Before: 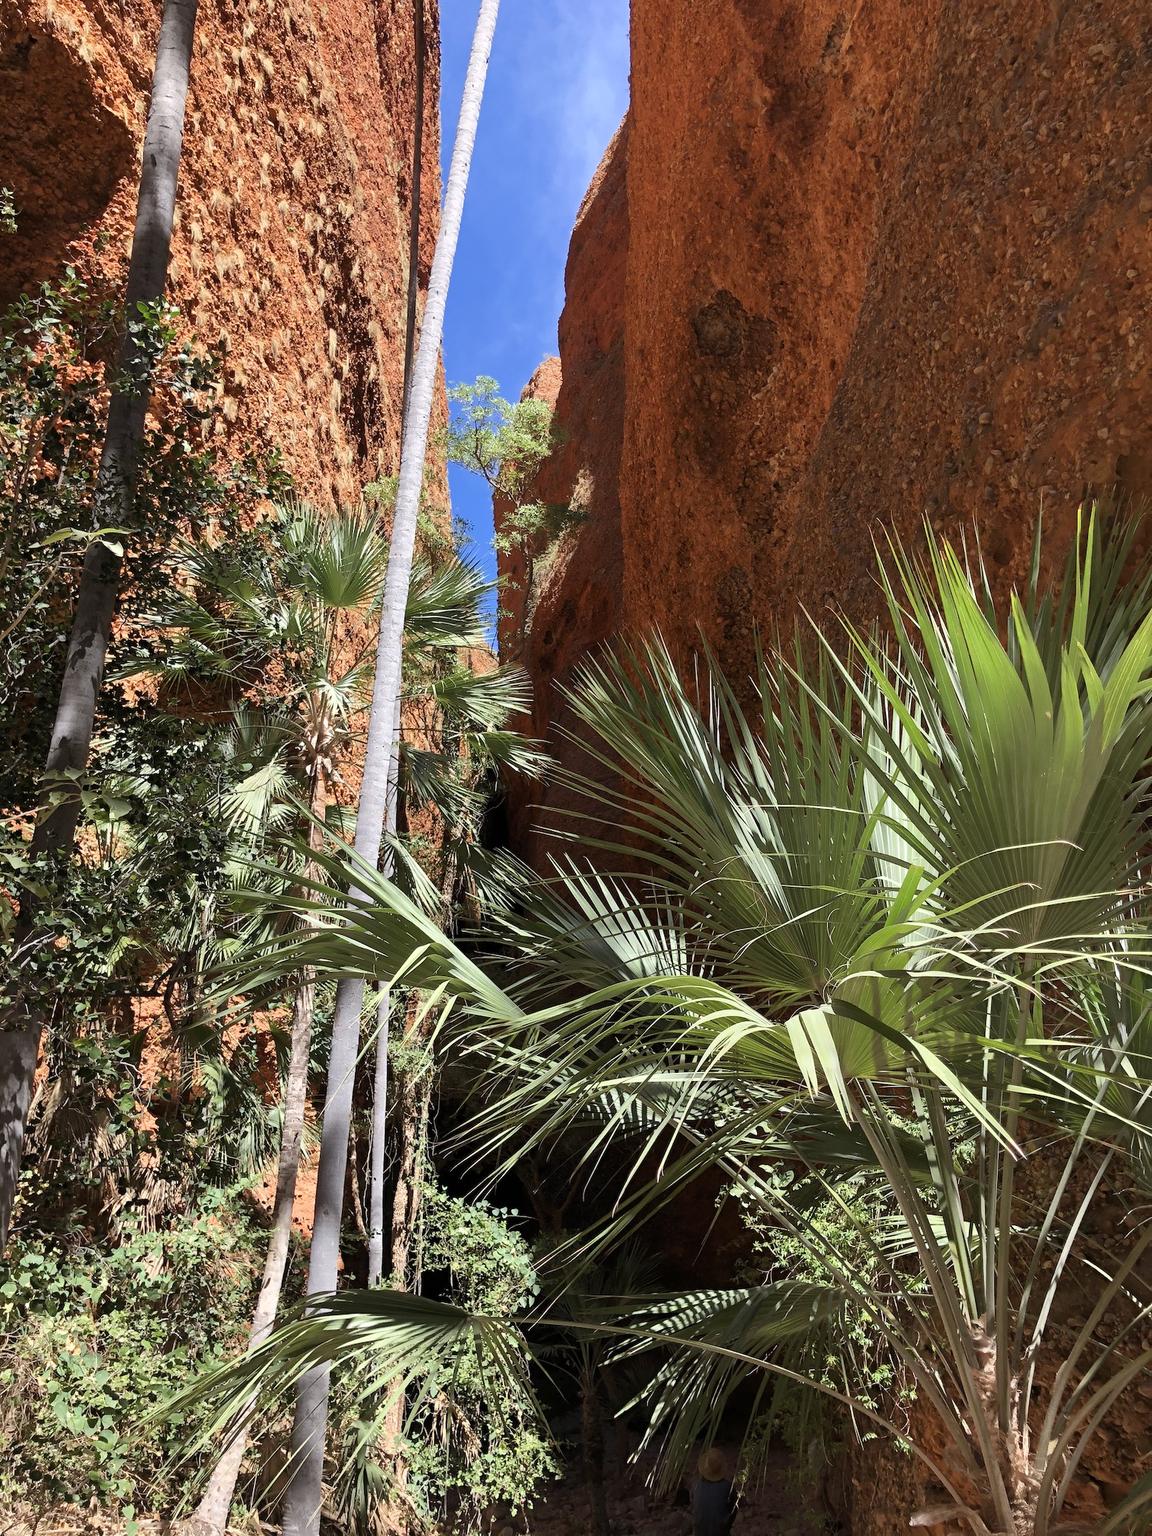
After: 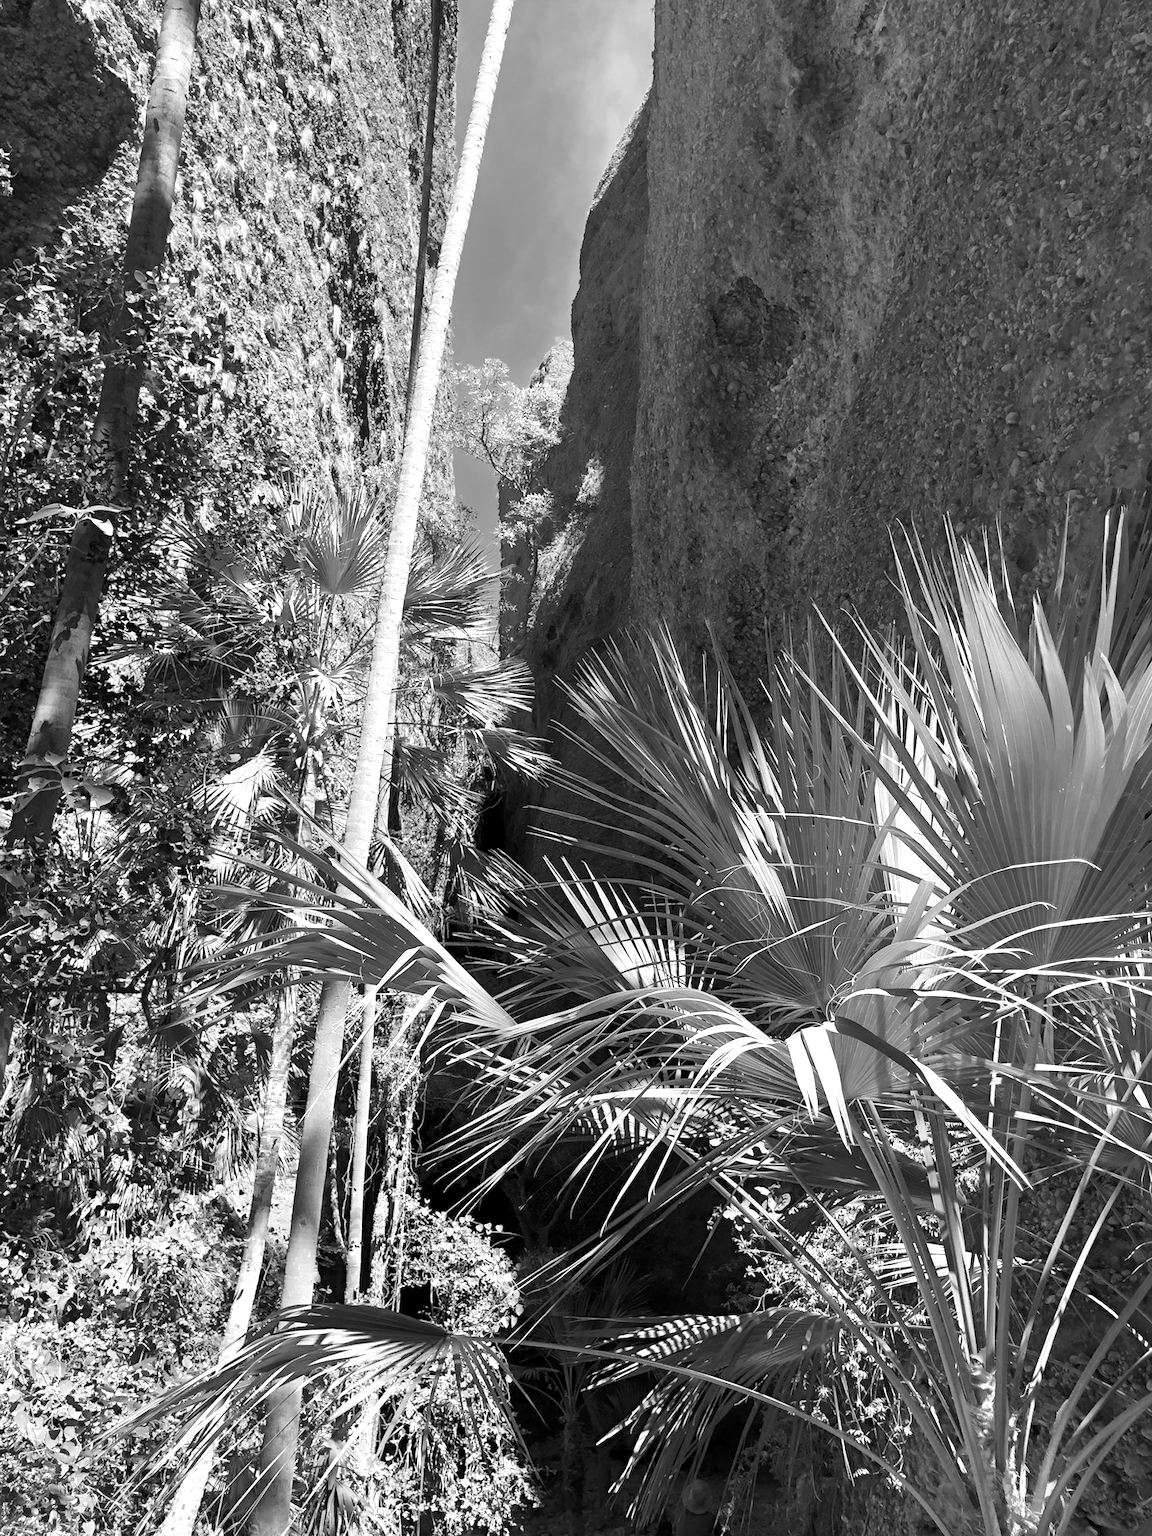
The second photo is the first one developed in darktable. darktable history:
exposure: black level correction 0.001, exposure 0.5 EV, compensate exposure bias true, compensate highlight preservation false
crop and rotate: angle -1.69°
monochrome: a -6.99, b 35.61, size 1.4
